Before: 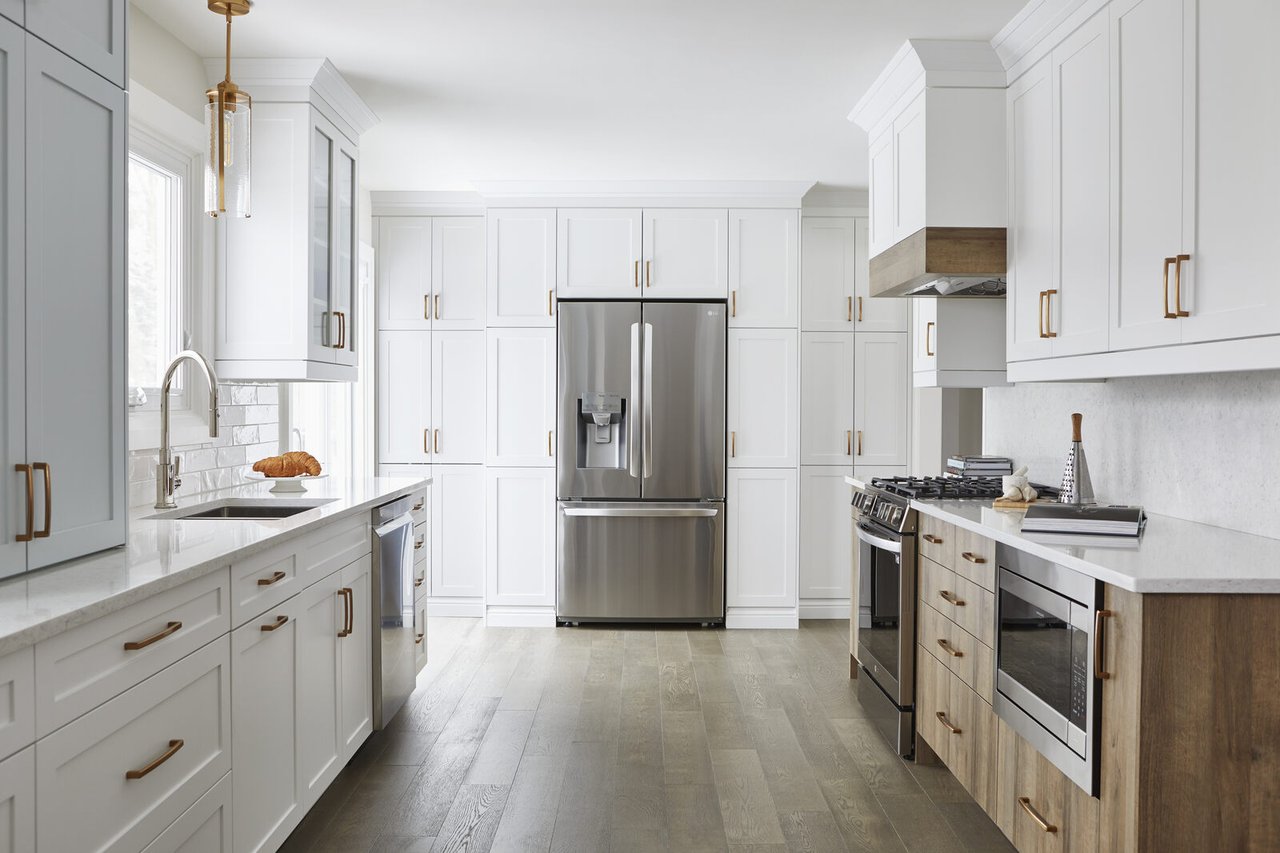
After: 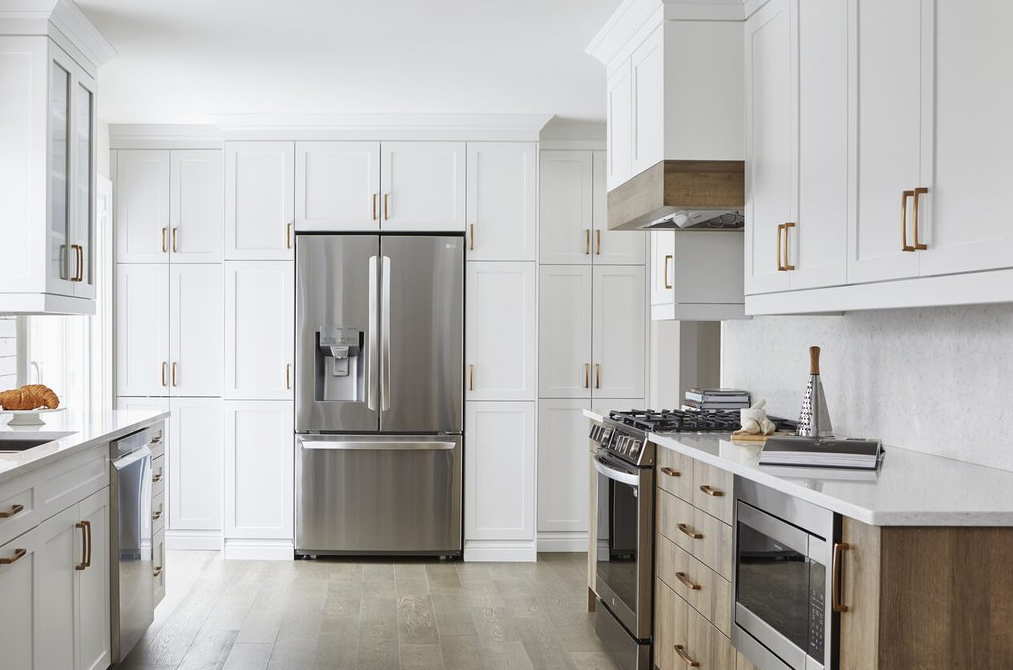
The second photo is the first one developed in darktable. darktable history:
crop and rotate: left 20.49%, top 7.861%, right 0.338%, bottom 13.573%
